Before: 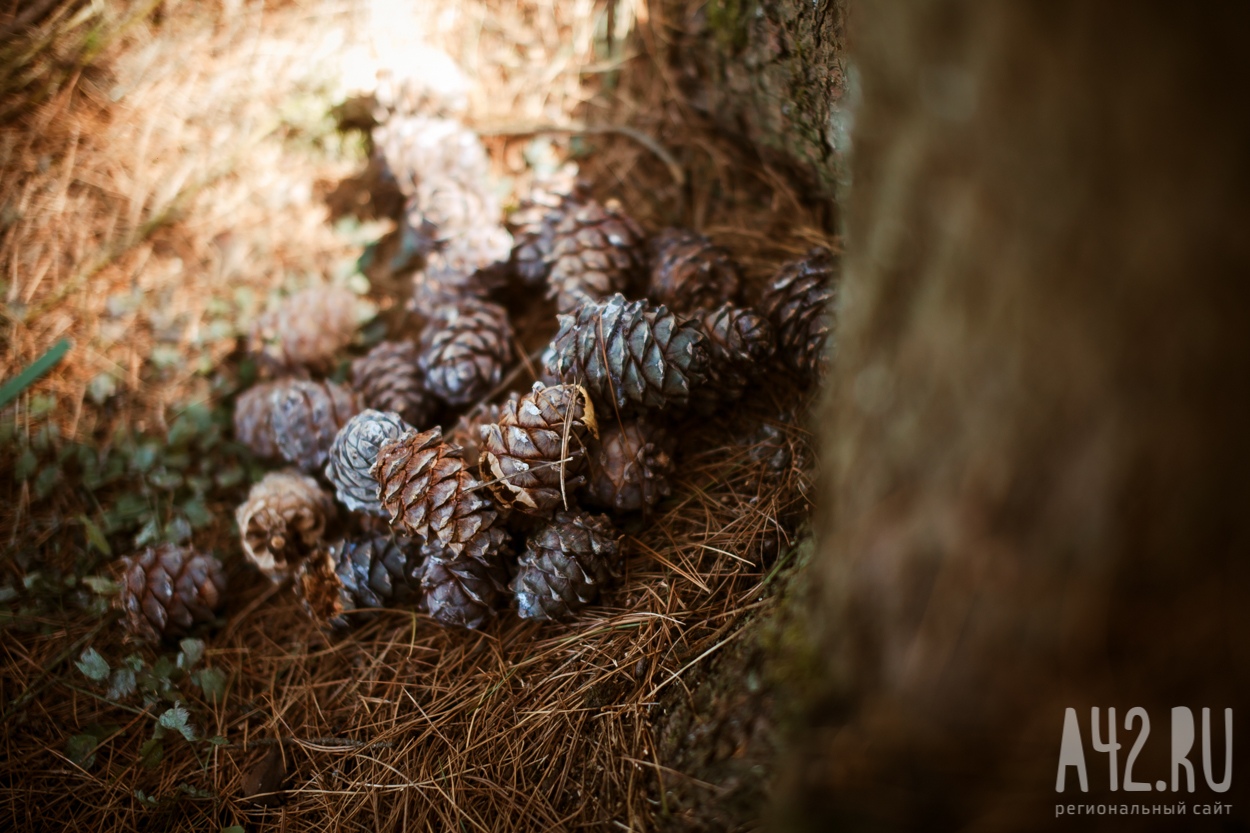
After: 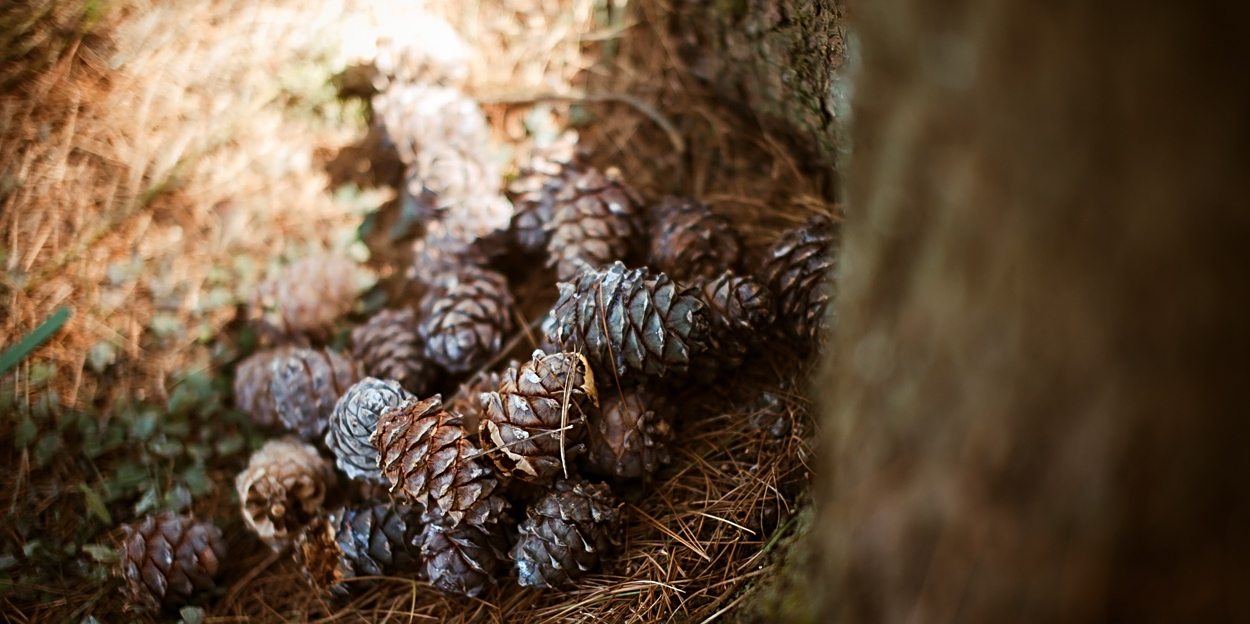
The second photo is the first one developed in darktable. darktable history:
crop: top 3.857%, bottom 21.132%
sharpen: on, module defaults
